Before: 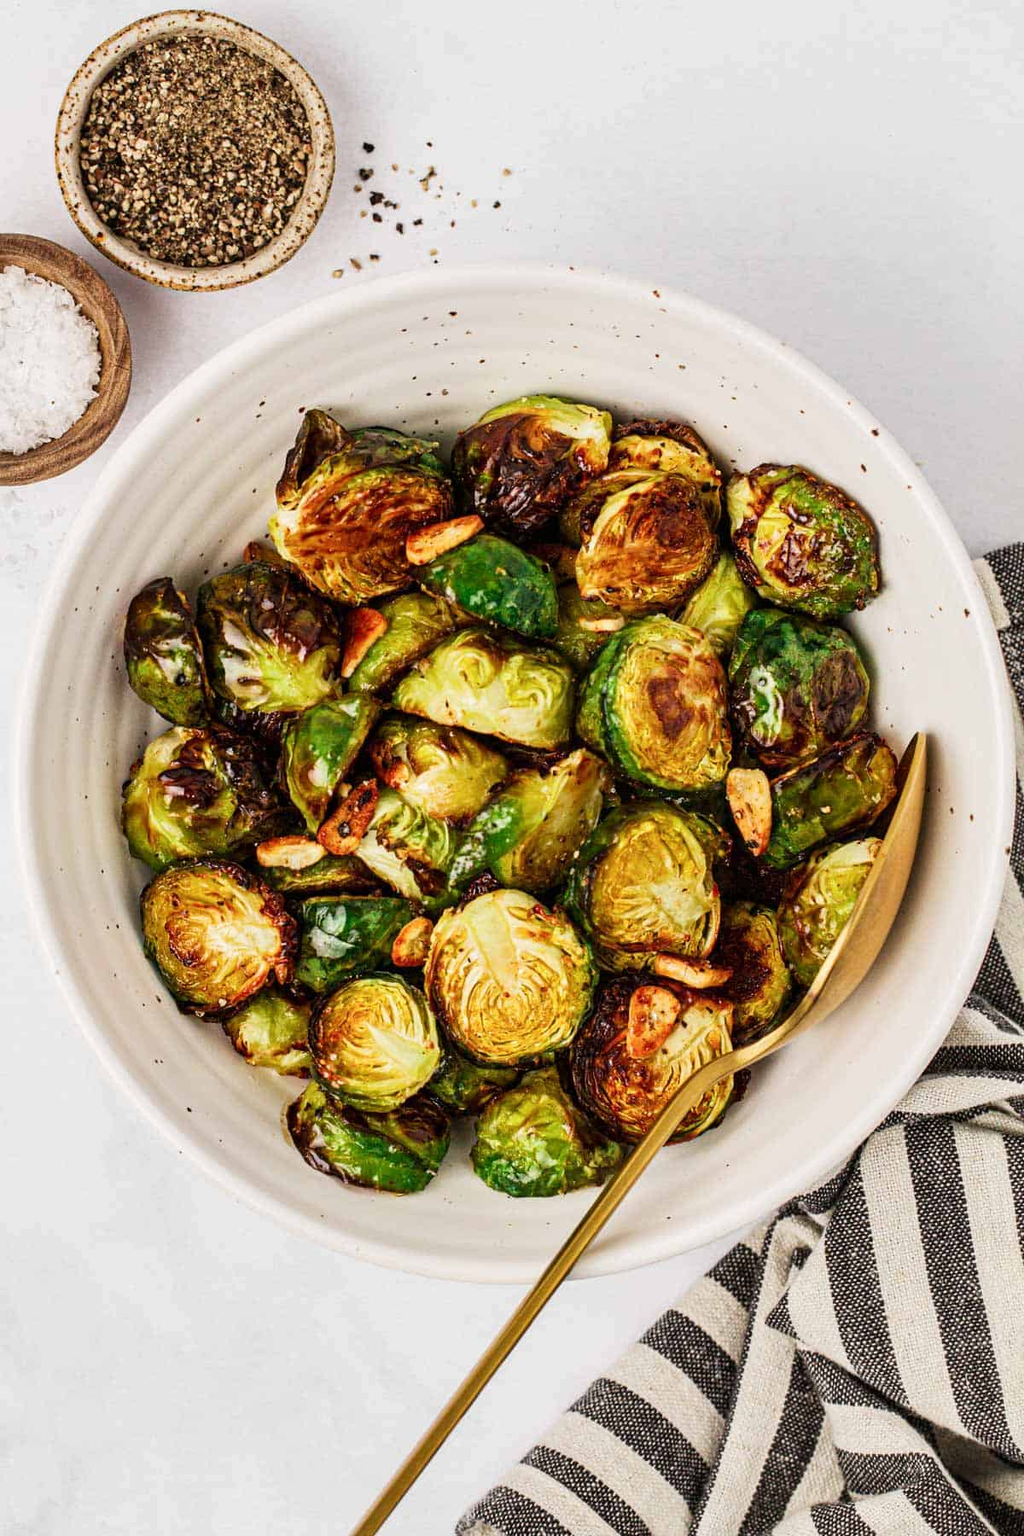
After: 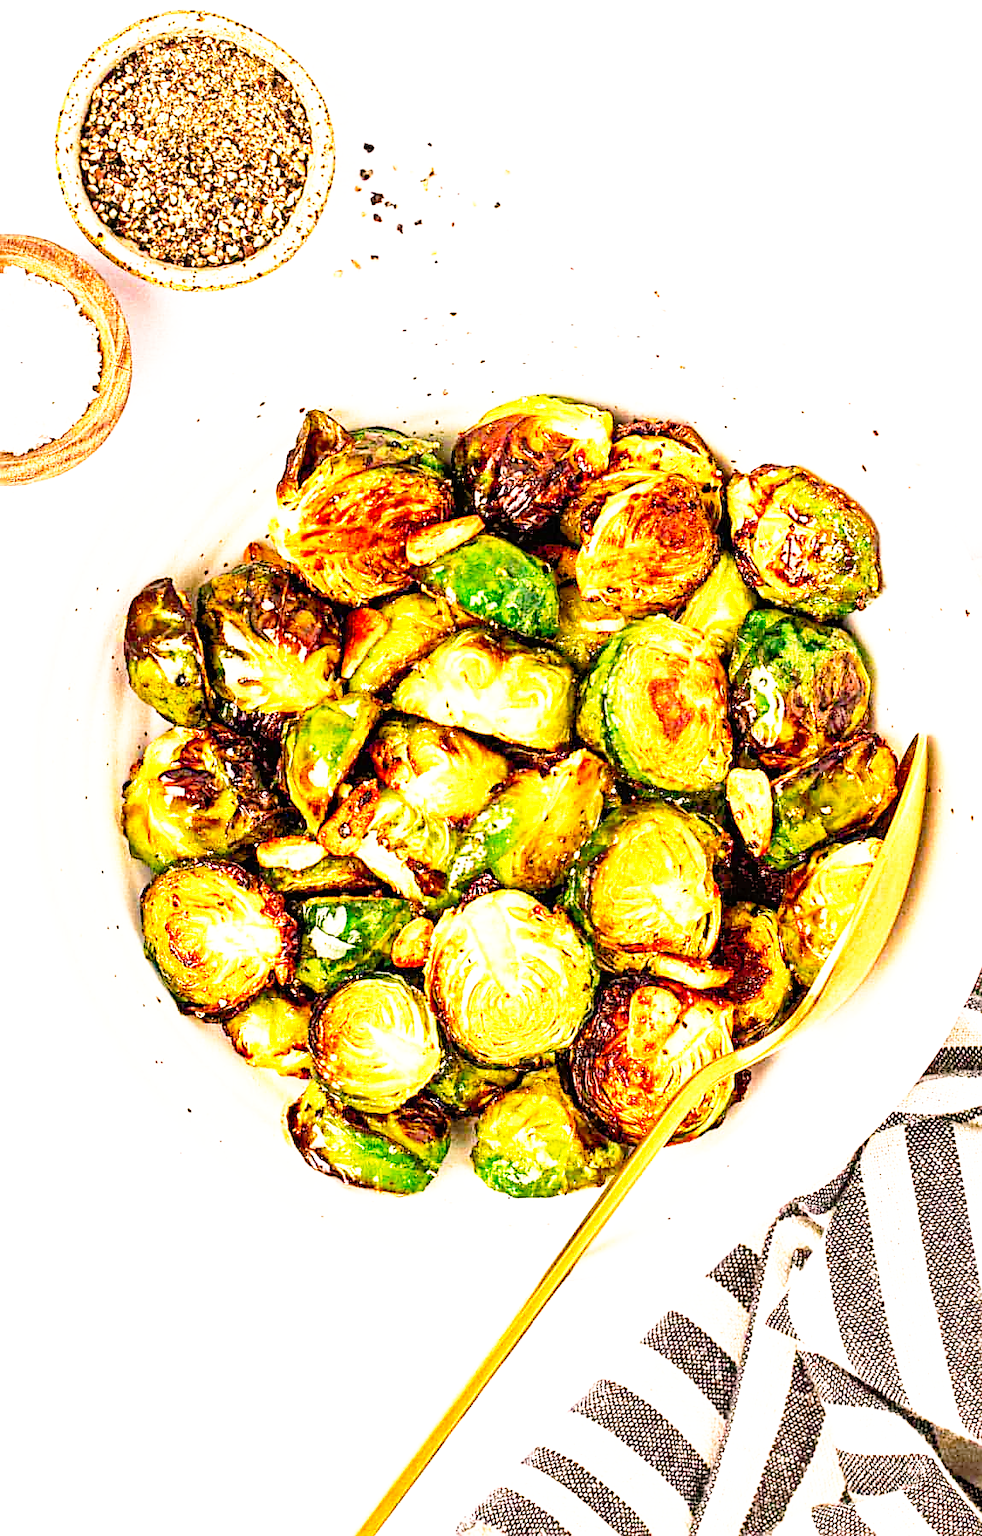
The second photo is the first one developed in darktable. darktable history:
exposure: black level correction 0, exposure 1.199 EV, compensate highlight preservation false
crop: right 4.073%, bottom 0.023%
levels: levels [0, 0.478, 1]
color balance rgb: highlights gain › chroma 4.411%, highlights gain › hue 31.06°, perceptual saturation grading › global saturation 14.886%, global vibrance 14.772%
base curve: curves: ch0 [(0, 0) (0.012, 0.01) (0.073, 0.168) (0.31, 0.711) (0.645, 0.957) (1, 1)], preserve colors none
tone equalizer: -8 EV -1.88 EV, -7 EV -1.16 EV, -6 EV -1.64 EV, luminance estimator HSV value / RGB max
sharpen: amount 0.496
